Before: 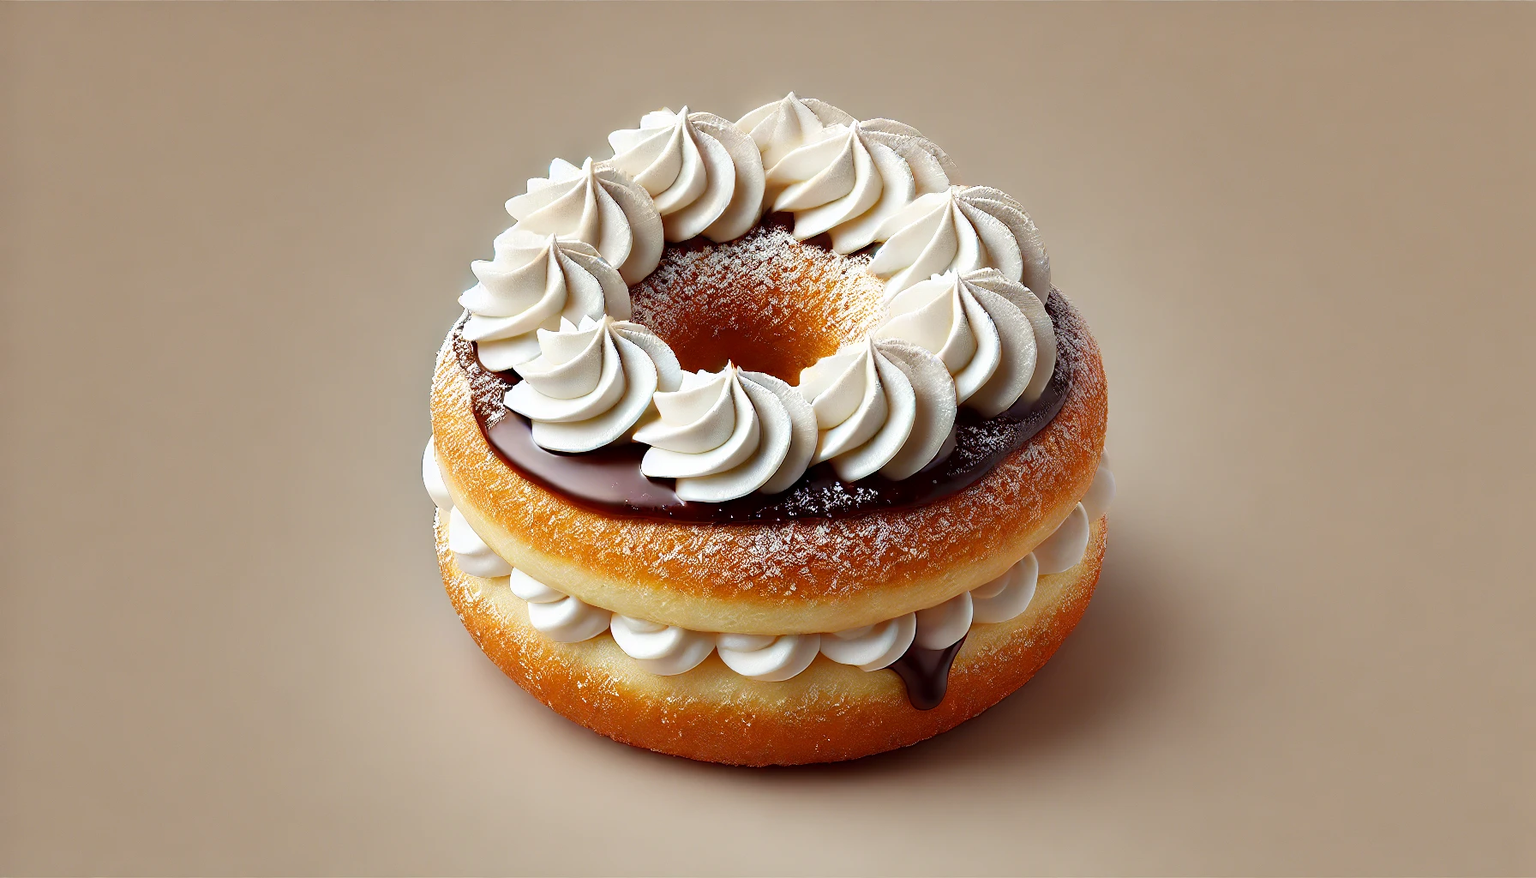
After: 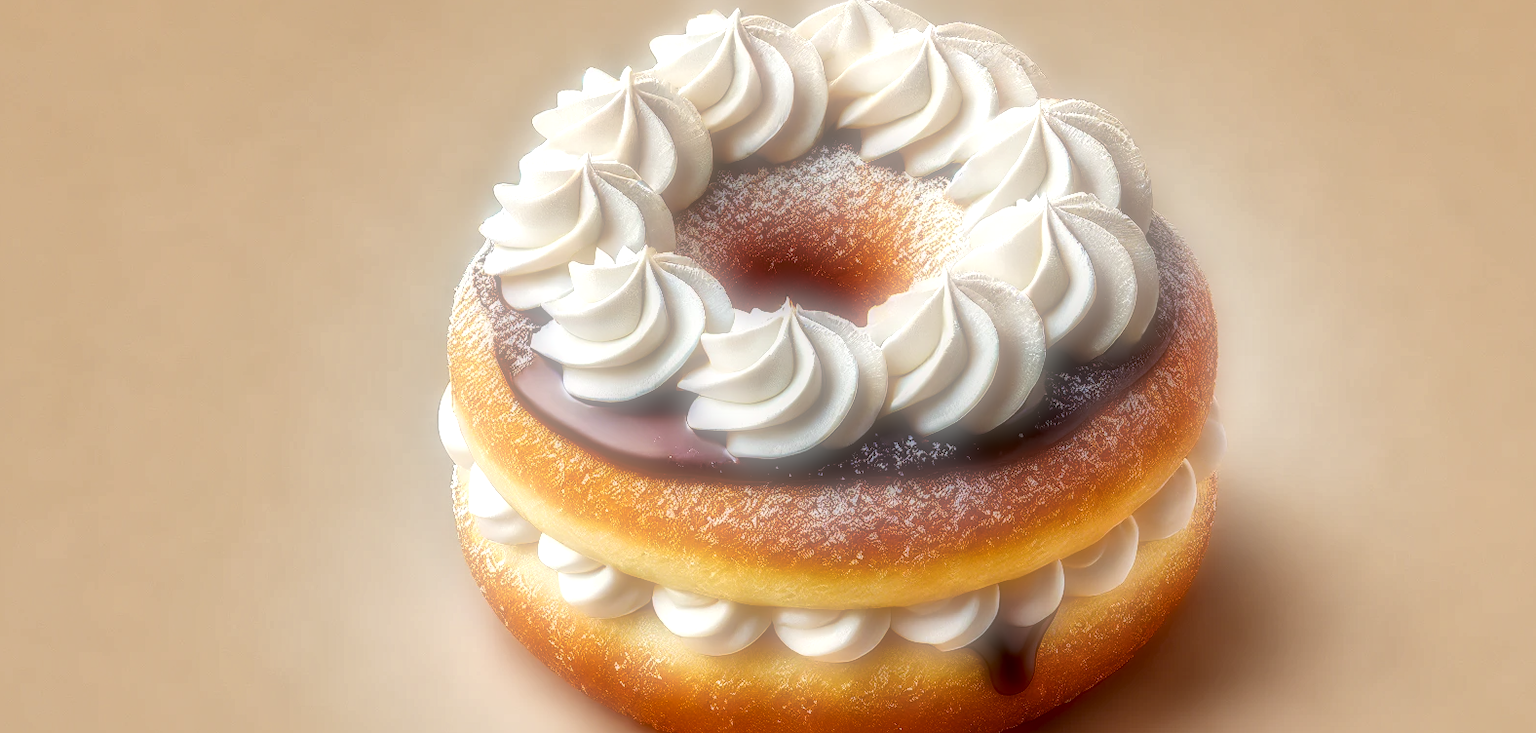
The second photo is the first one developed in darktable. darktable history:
local contrast: highlights 20%, shadows 70%, detail 170%
color balance rgb: perceptual saturation grading › global saturation 30%, global vibrance 20%
soften: on, module defaults
levels: levels [0, 0.476, 0.951]
global tonemap: drago (1, 100), detail 1
crop and rotate: left 2.425%, top 11.305%, right 9.6%, bottom 15.08%
